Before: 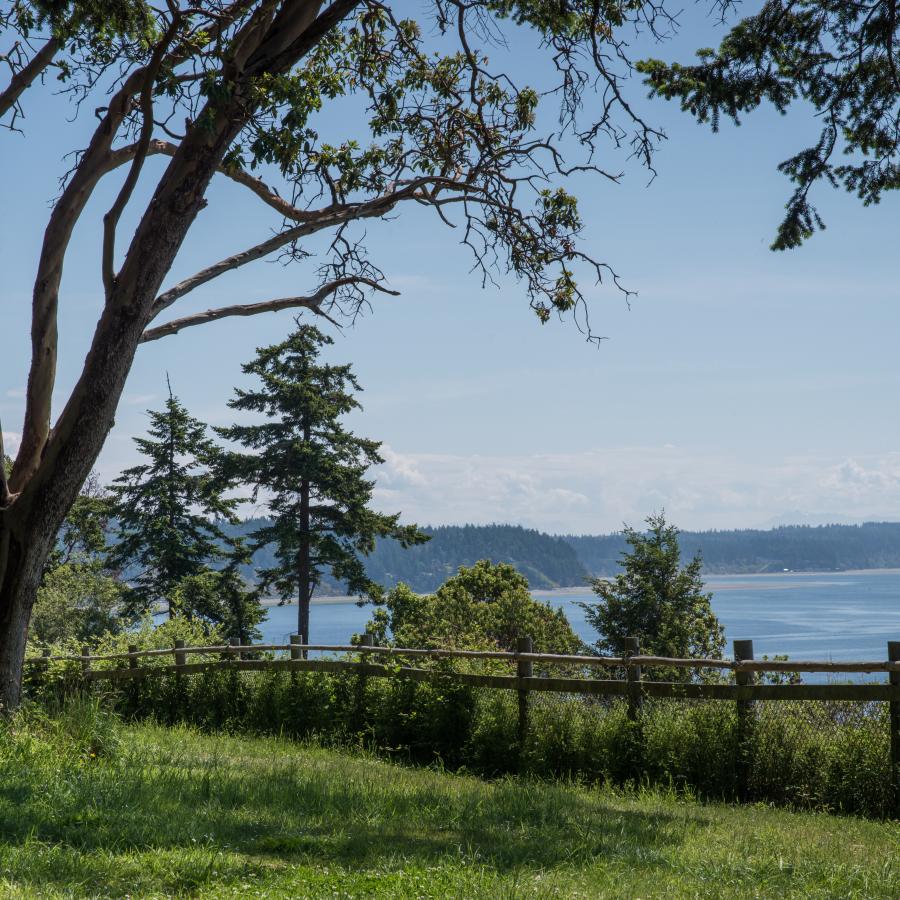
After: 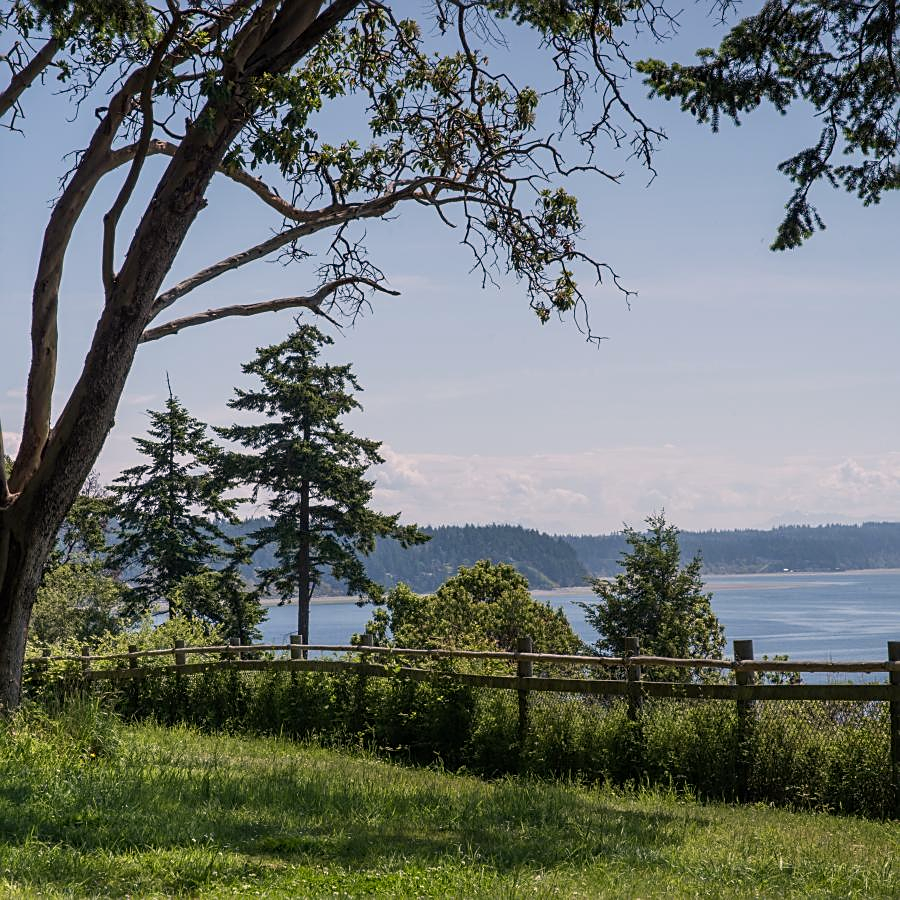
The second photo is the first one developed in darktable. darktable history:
color correction: highlights a* 5.96, highlights b* 4.91
sharpen: on, module defaults
